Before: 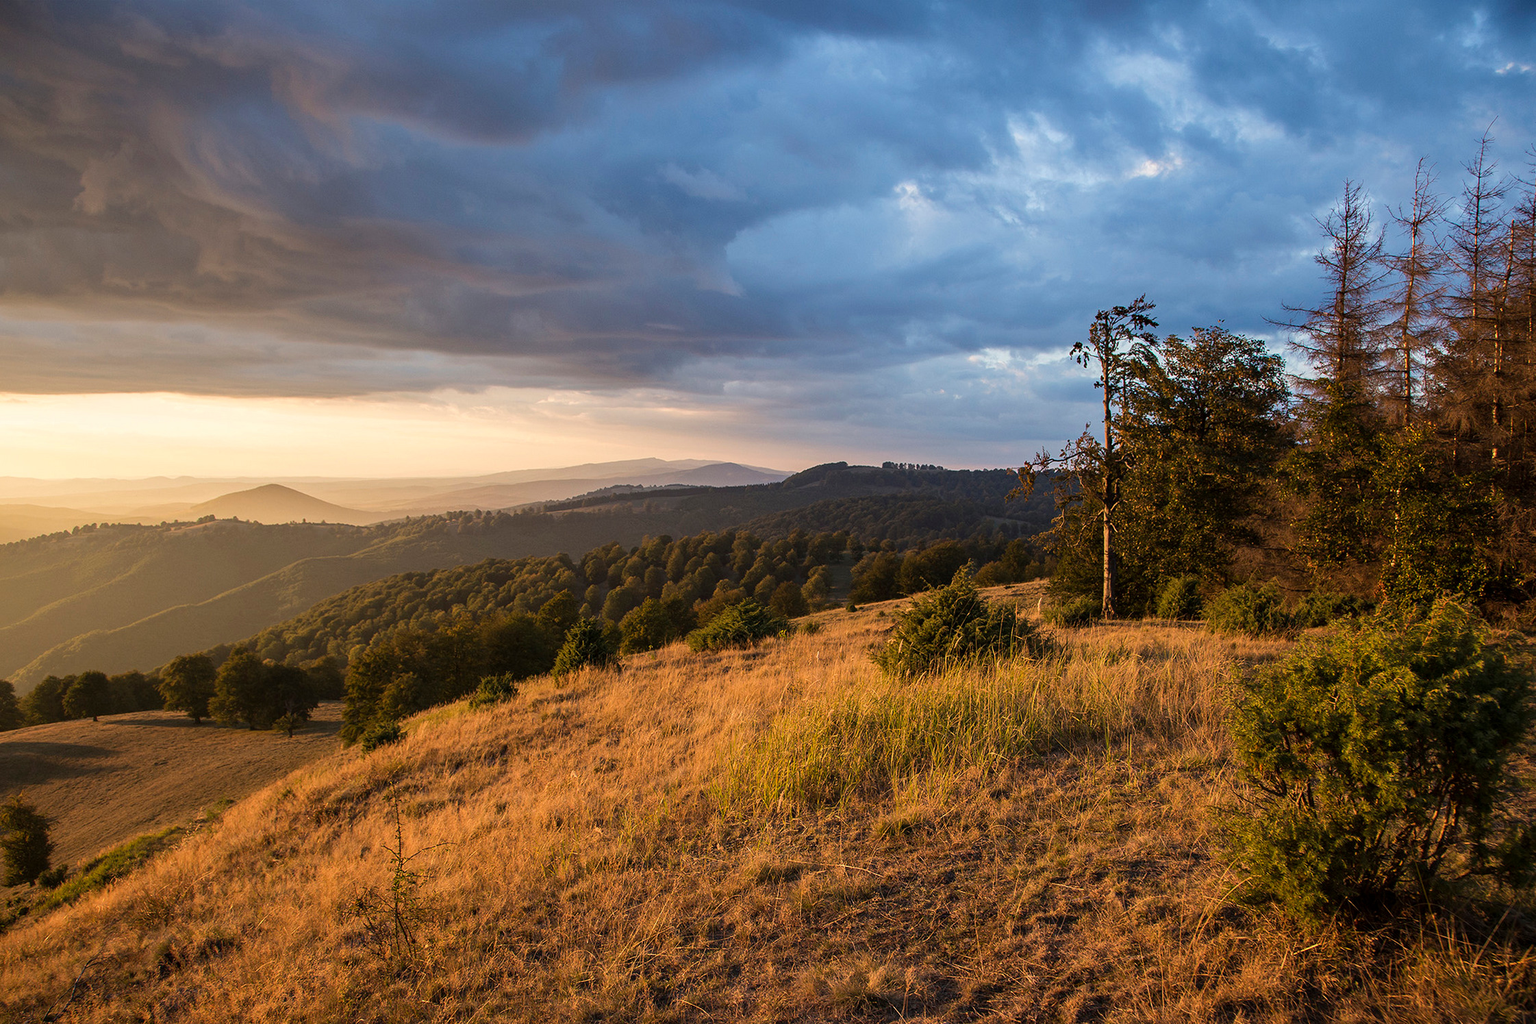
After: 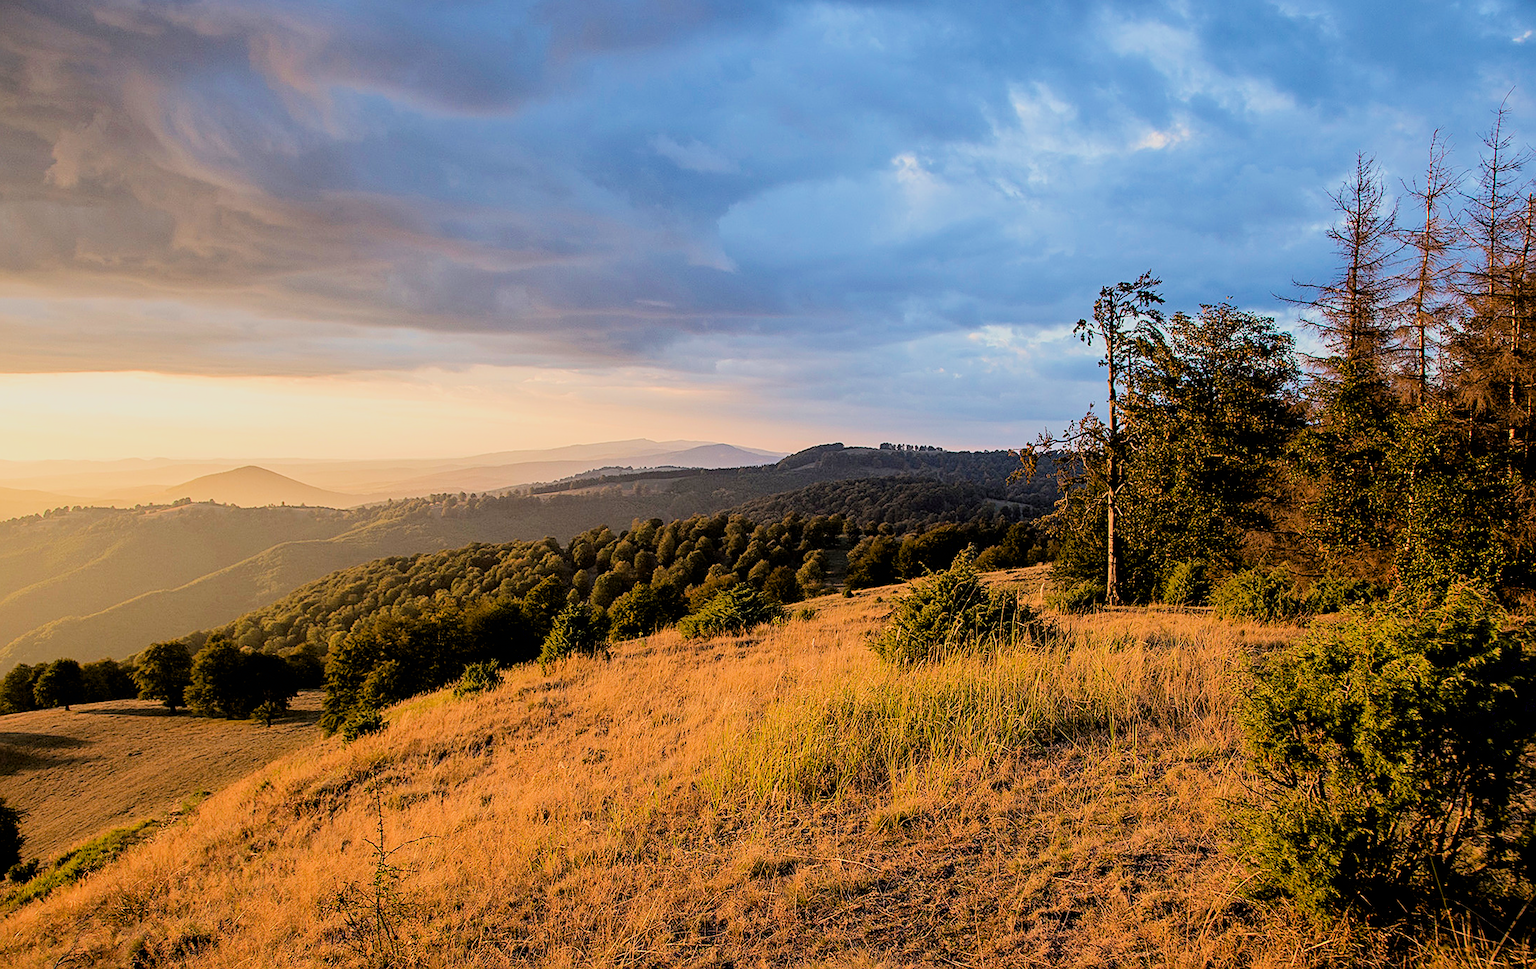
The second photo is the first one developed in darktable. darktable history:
filmic rgb: black relative exposure -6.15 EV, white relative exposure 6.96 EV, hardness 2.23, color science v6 (2022)
sharpen: on, module defaults
crop: left 1.964%, top 3.251%, right 1.122%, bottom 4.933%
exposure: black level correction 0.008, exposure 0.979 EV, compensate highlight preservation false
